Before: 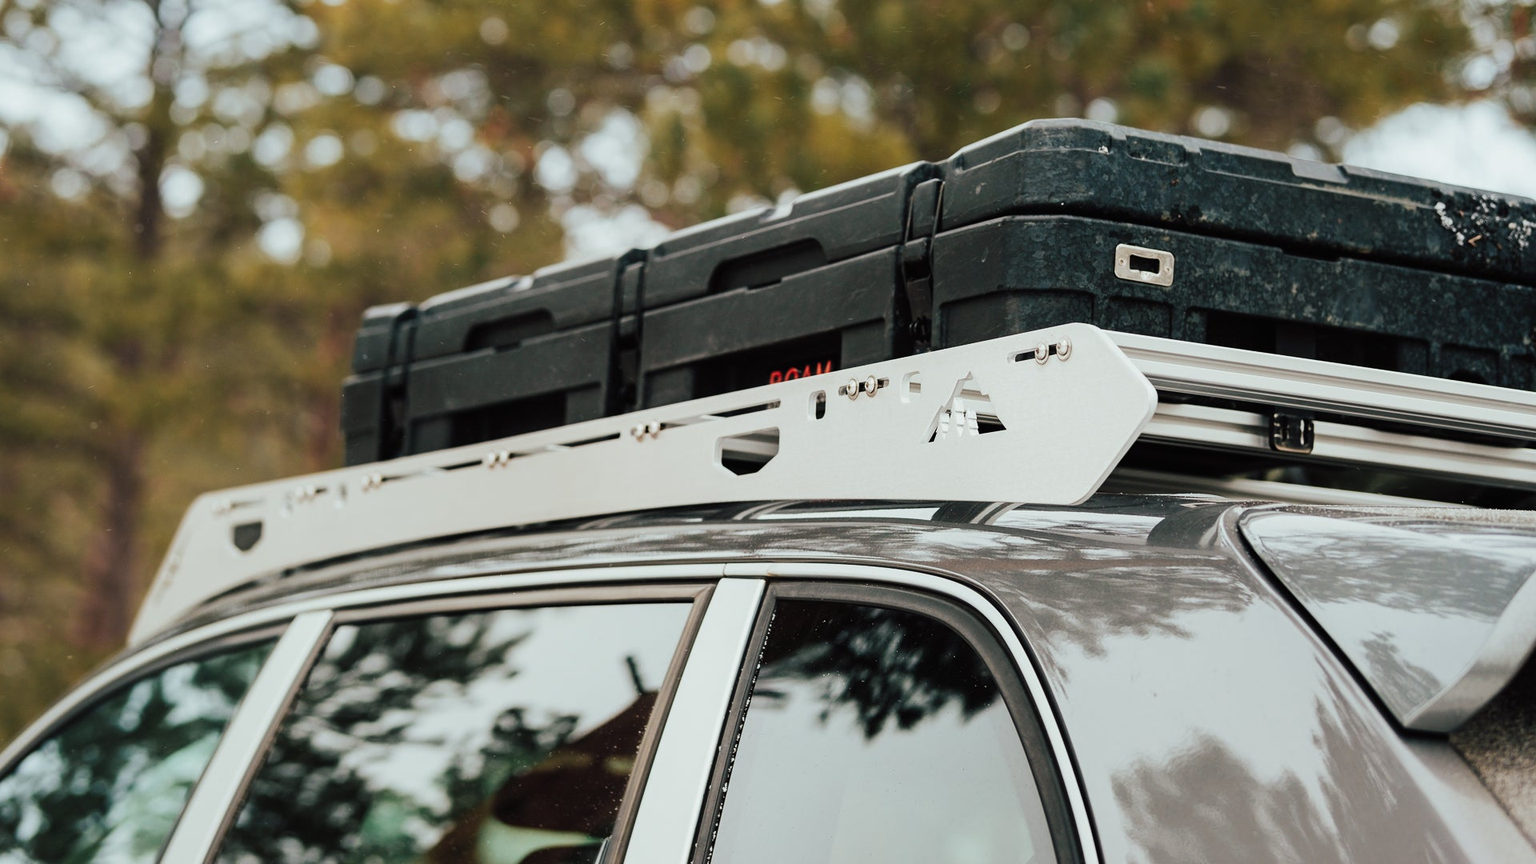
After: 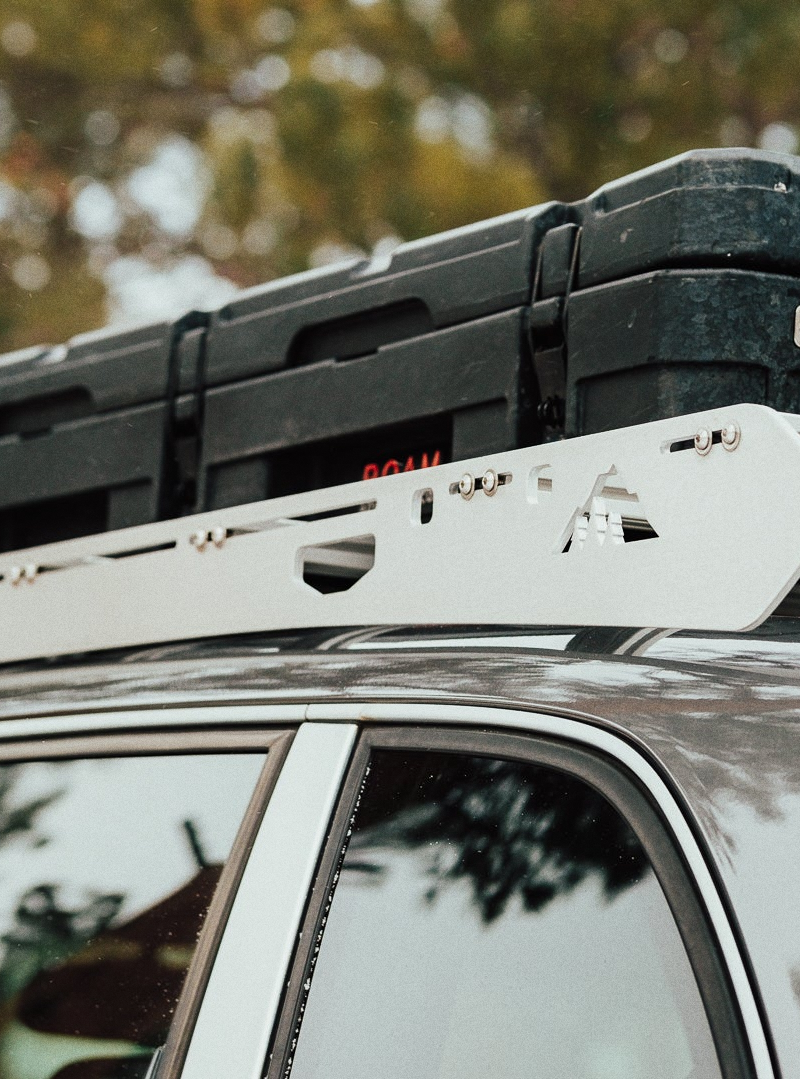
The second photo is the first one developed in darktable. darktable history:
crop: left 31.229%, right 27.105%
grain: coarseness 0.09 ISO
